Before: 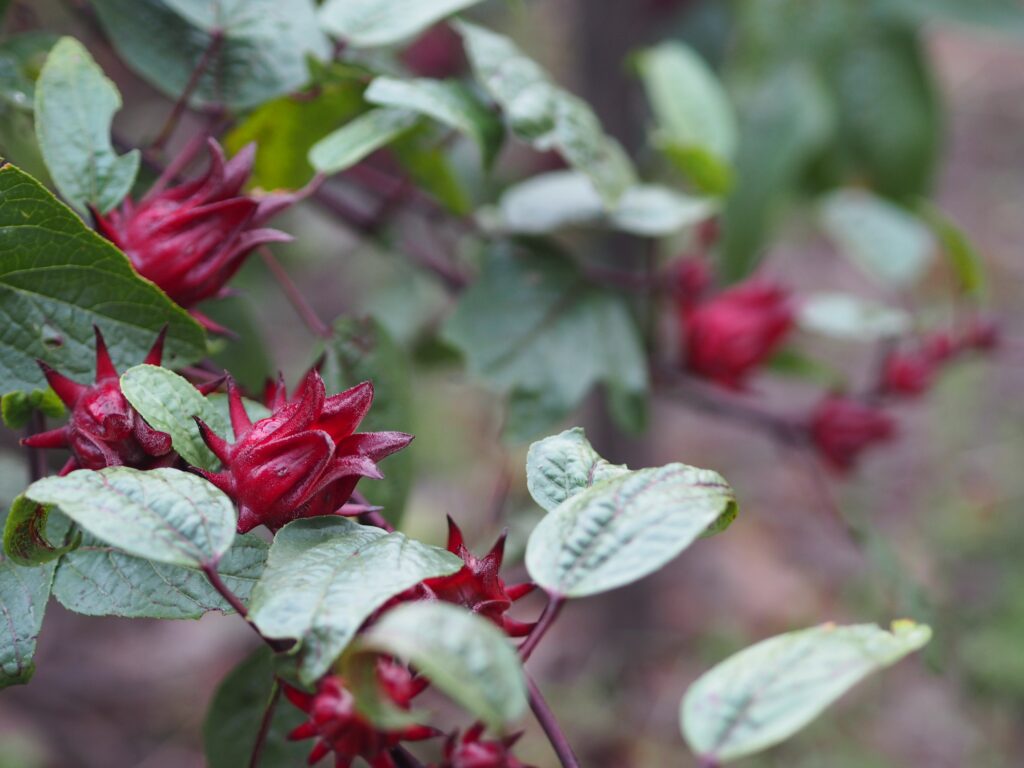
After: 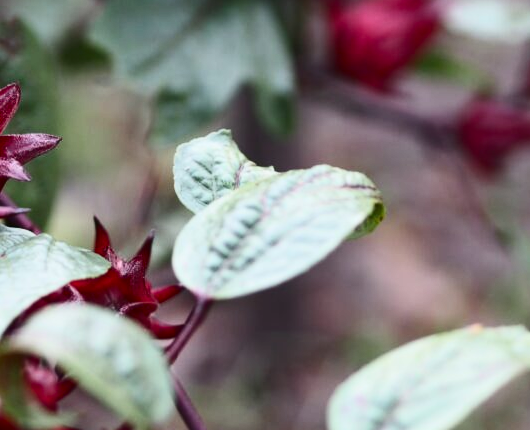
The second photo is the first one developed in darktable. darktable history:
crop: left 34.479%, top 38.822%, right 13.718%, bottom 5.172%
contrast brightness saturation: contrast 0.28
